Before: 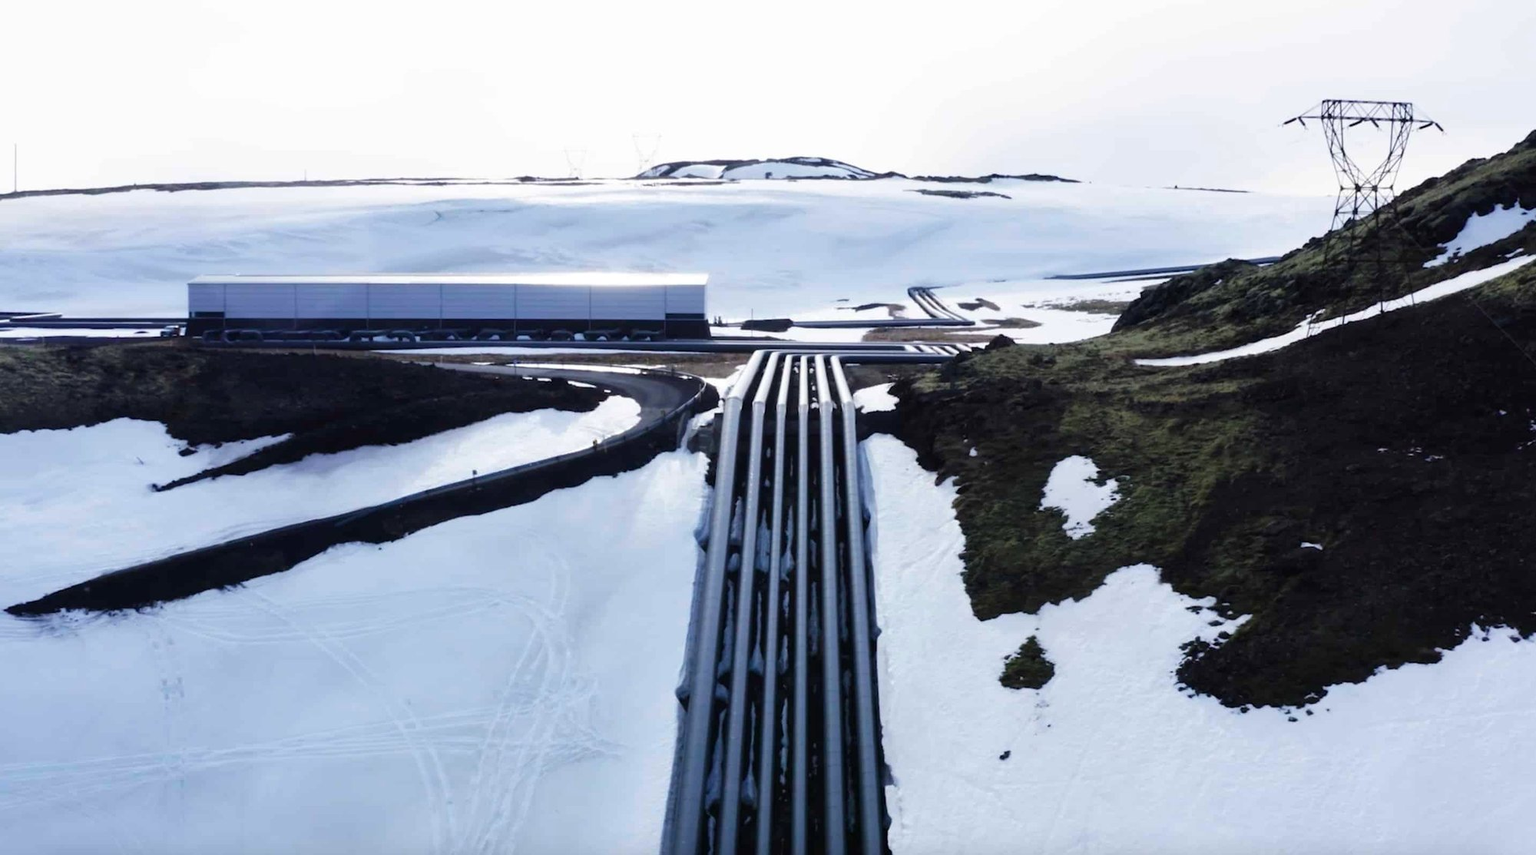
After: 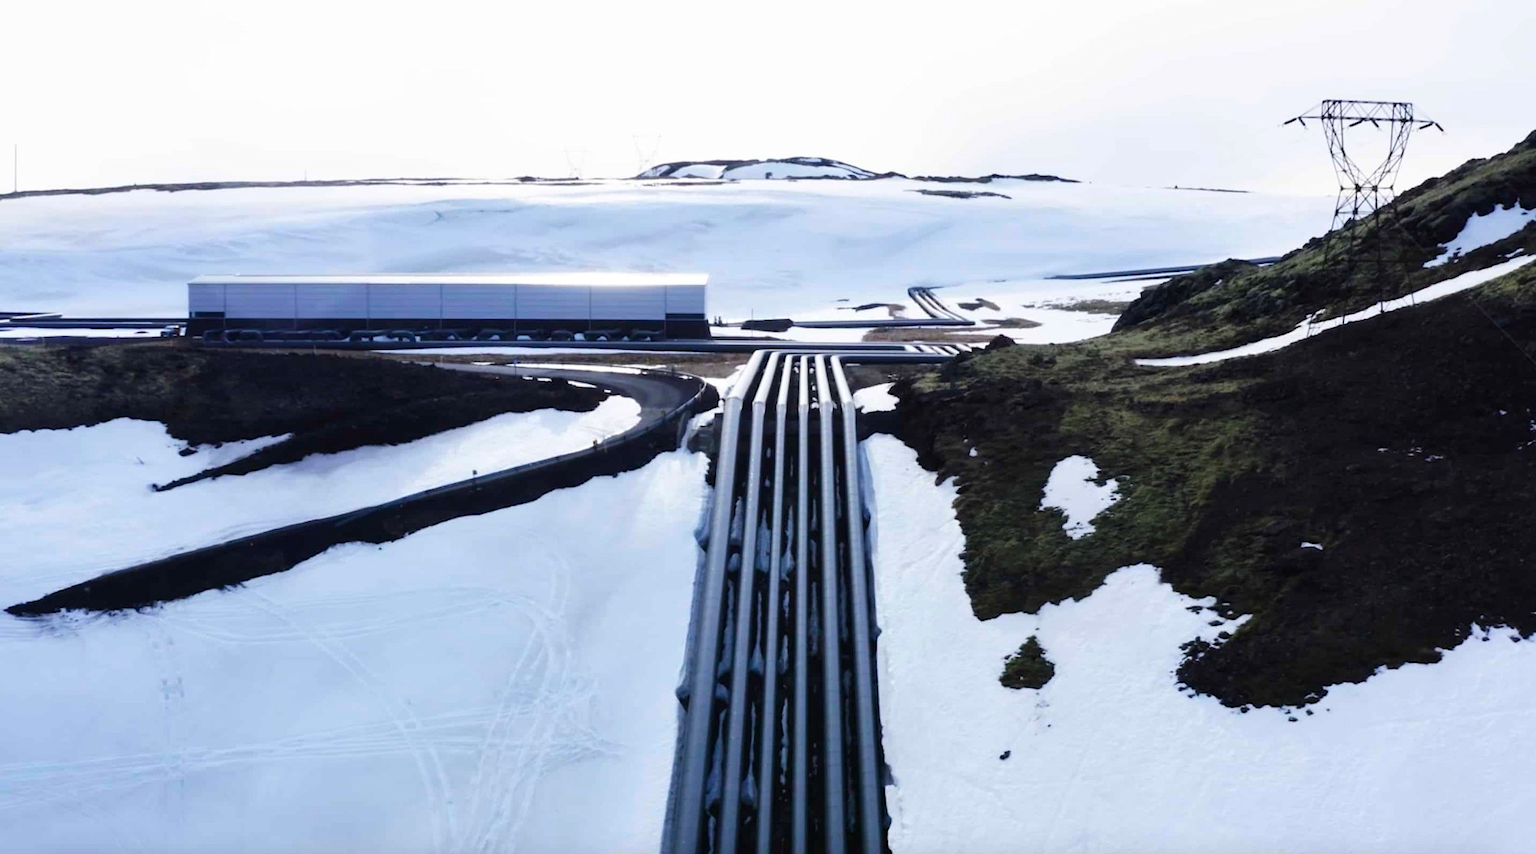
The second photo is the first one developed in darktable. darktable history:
contrast brightness saturation: contrast 0.102, brightness 0.035, saturation 0.093
